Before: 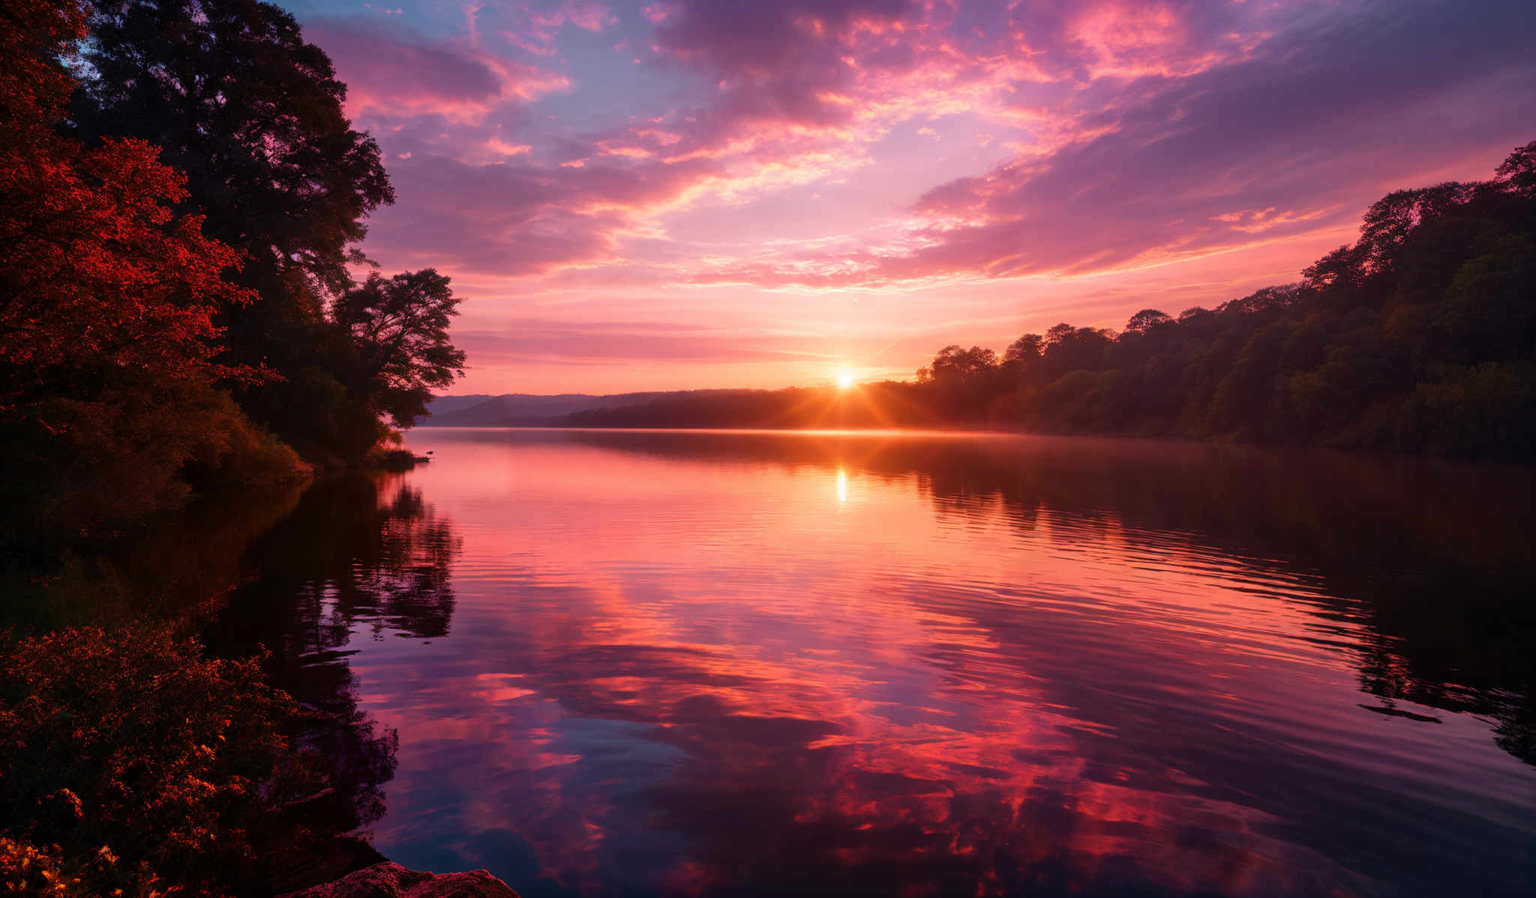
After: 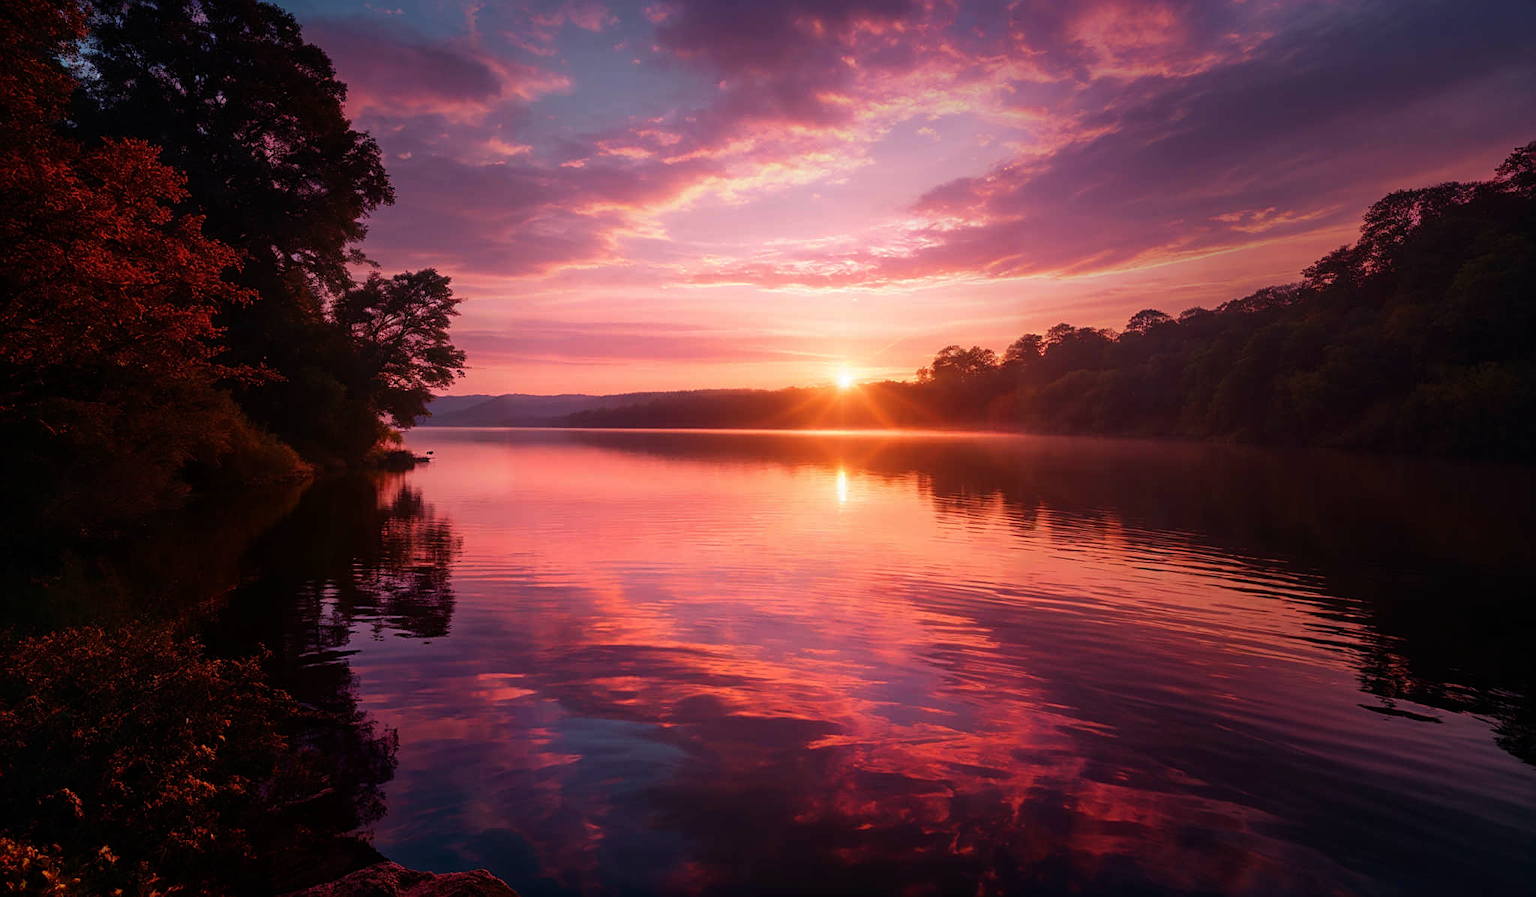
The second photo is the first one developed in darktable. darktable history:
vignetting: fall-off start 30.65%, fall-off radius 34.59%, saturation -0.002
sharpen: on, module defaults
